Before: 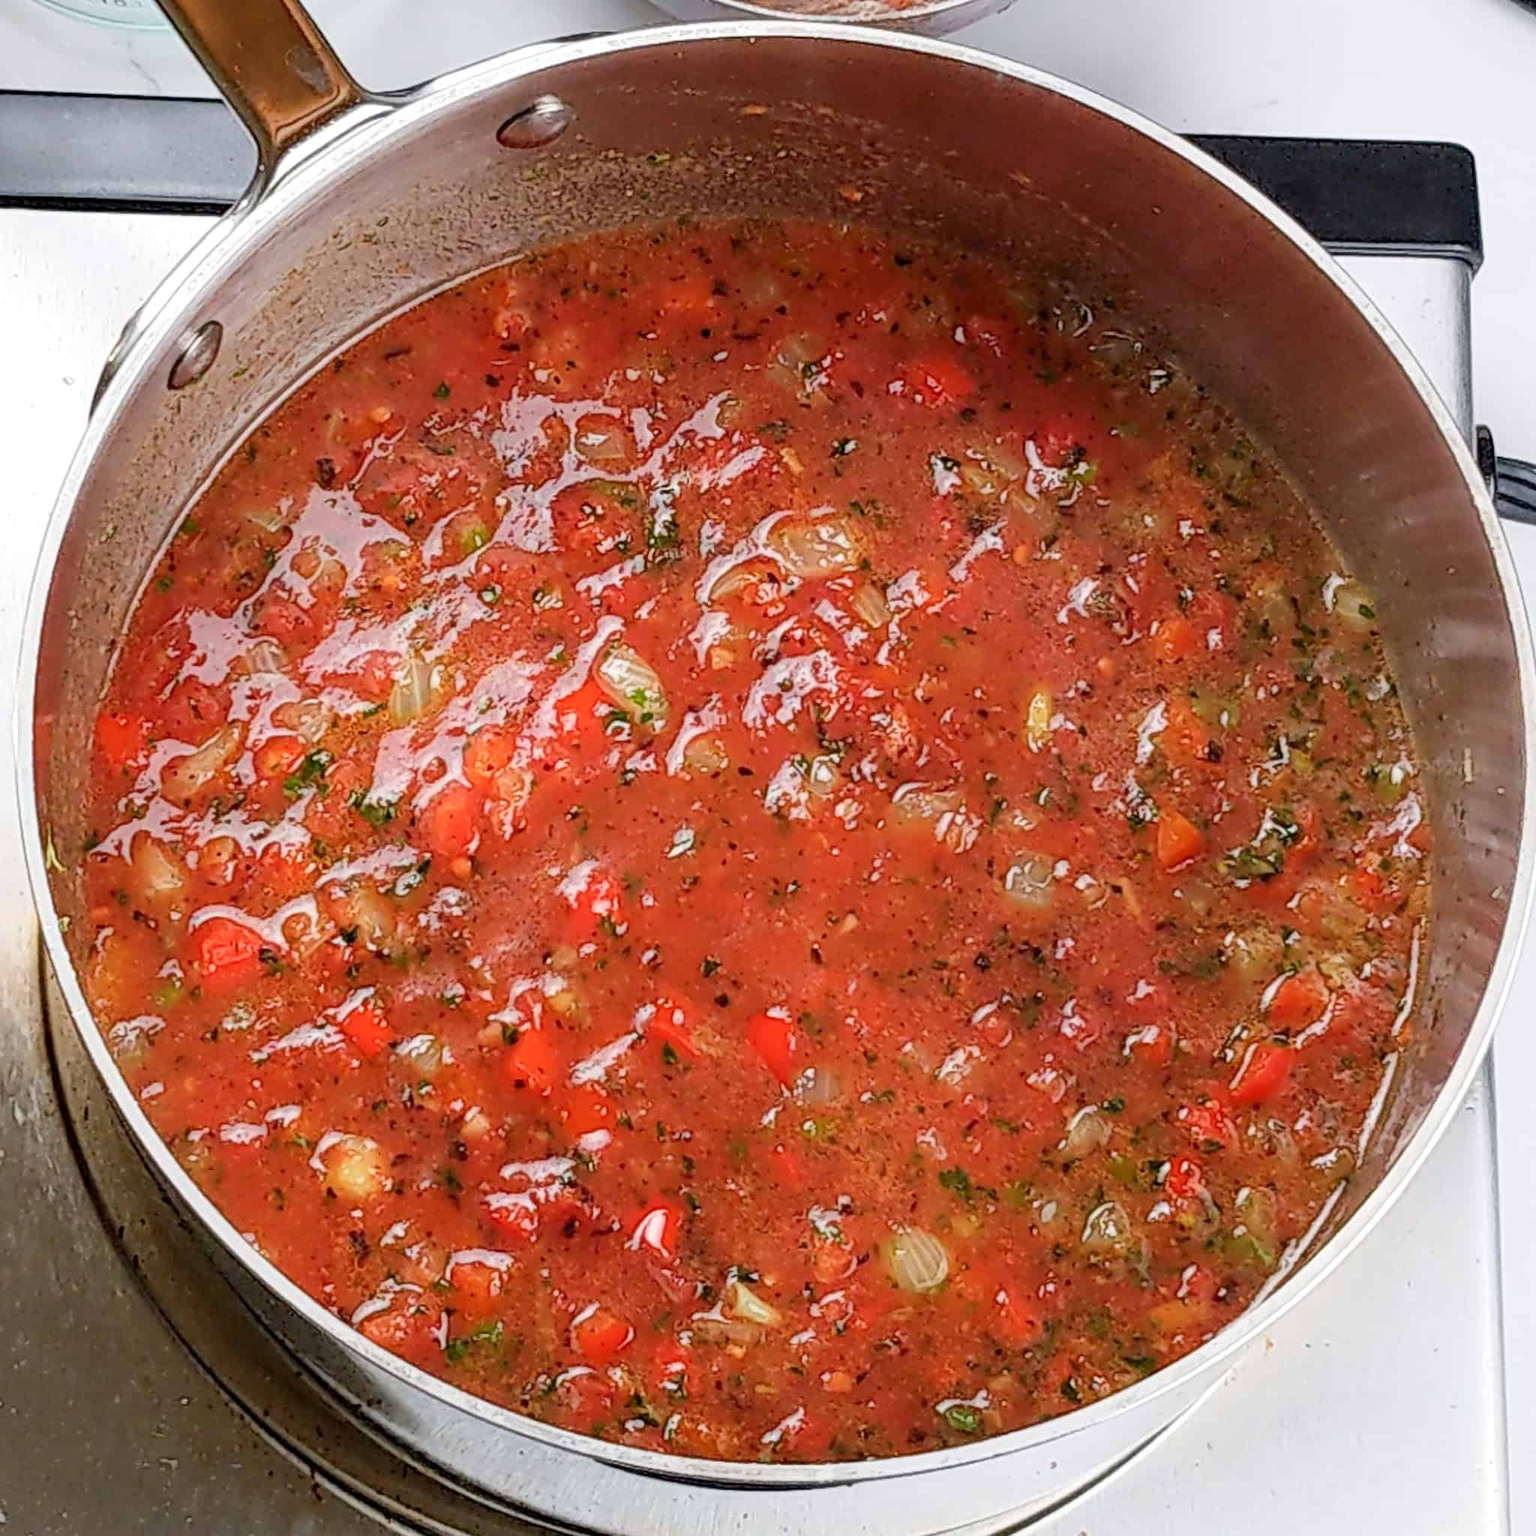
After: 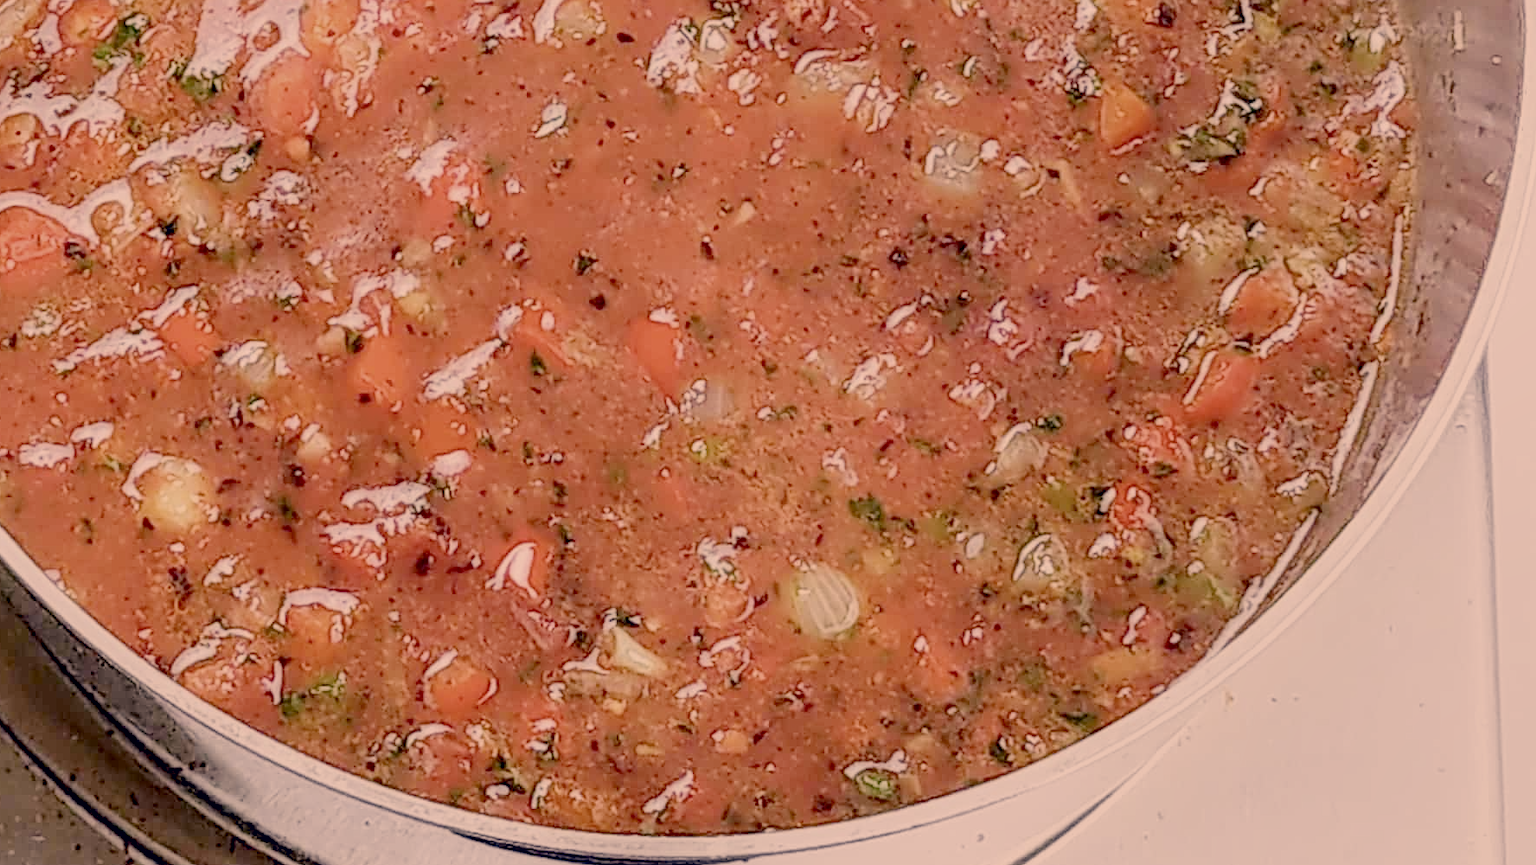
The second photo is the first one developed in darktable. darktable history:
crop and rotate: left 13.247%, top 48.134%, bottom 2.956%
exposure: black level correction 0, exposure 0.695 EV, compensate highlight preservation false
contrast brightness saturation: contrast 0.172, saturation 0.297
filmic rgb: black relative exposure -8.01 EV, white relative exposure 8.06 EV, threshold 5.99 EV, target black luminance 0%, hardness 2.42, latitude 76.15%, contrast 0.548, shadows ↔ highlights balance 0.013%, add noise in highlights 0.001, preserve chrominance no, color science v3 (2019), use custom middle-gray values true, contrast in highlights soft, enable highlight reconstruction true
sharpen: amount 0.208
color correction: highlights a* 19.69, highlights b* 27.79, shadows a* 3.4, shadows b* -17.49, saturation 0.741
local contrast: detail 130%
